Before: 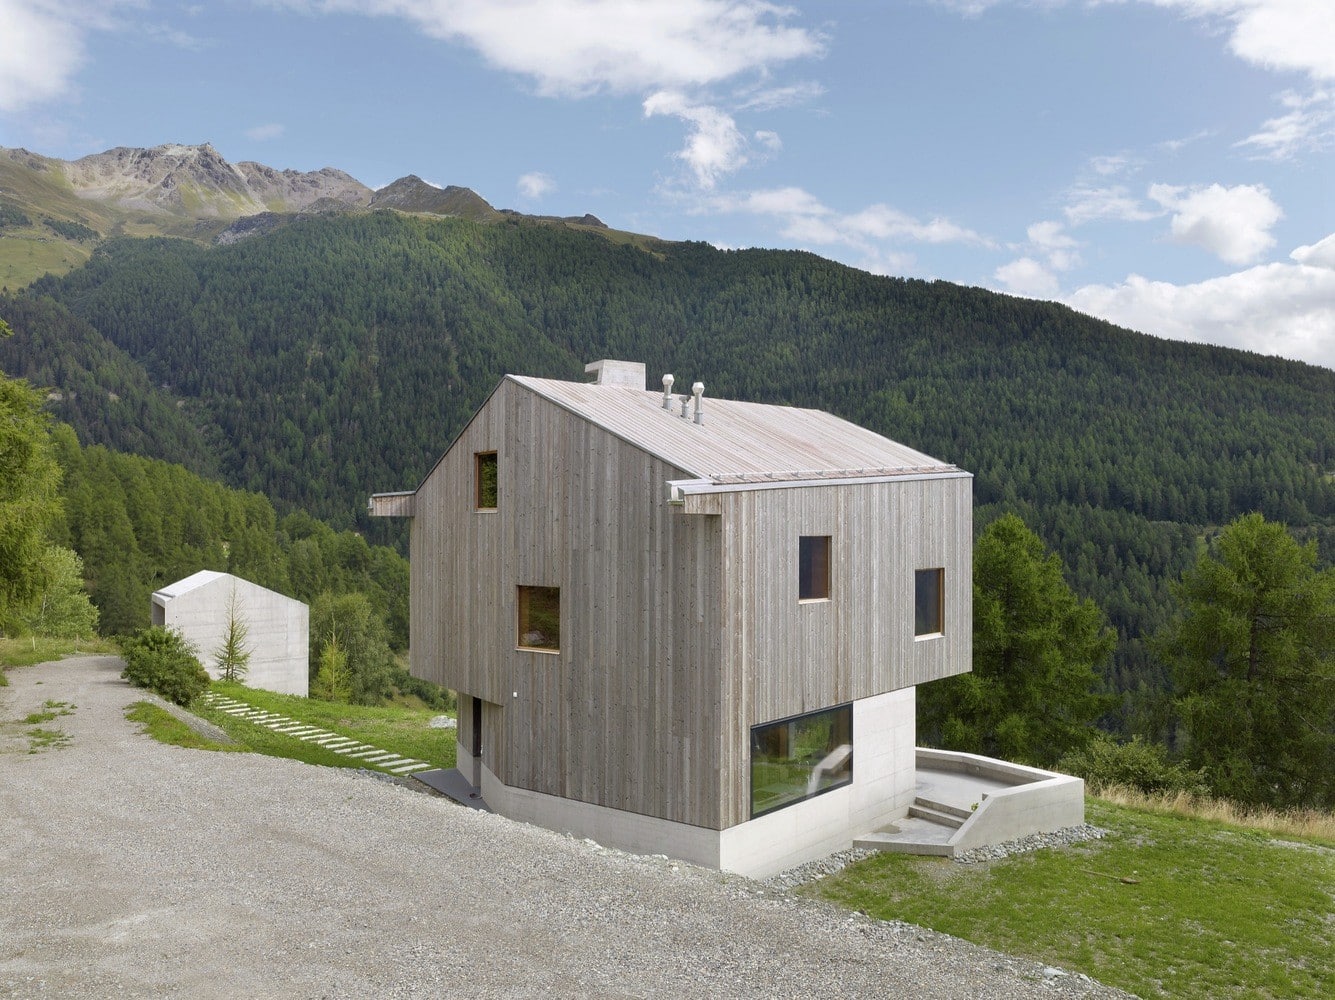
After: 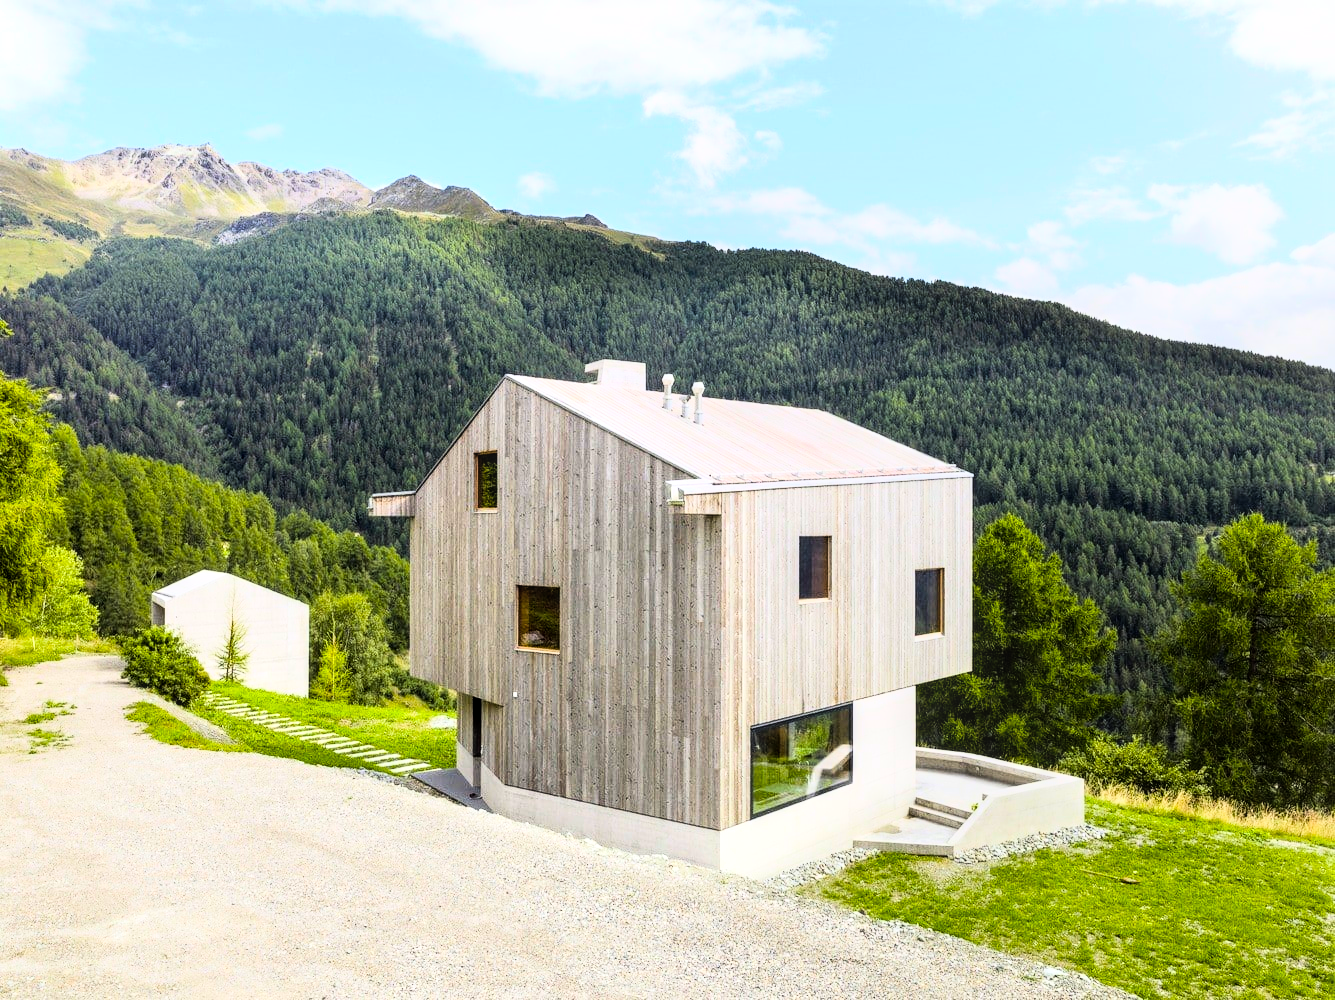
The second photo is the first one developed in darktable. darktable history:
local contrast: on, module defaults
rgb curve: curves: ch0 [(0, 0) (0.21, 0.15) (0.24, 0.21) (0.5, 0.75) (0.75, 0.96) (0.89, 0.99) (1, 1)]; ch1 [(0, 0.02) (0.21, 0.13) (0.25, 0.2) (0.5, 0.67) (0.75, 0.9) (0.89, 0.97) (1, 1)]; ch2 [(0, 0.02) (0.21, 0.13) (0.25, 0.2) (0.5, 0.67) (0.75, 0.9) (0.89, 0.97) (1, 1)], compensate middle gray true
color balance rgb: linear chroma grading › global chroma 15%, perceptual saturation grading › global saturation 30%
